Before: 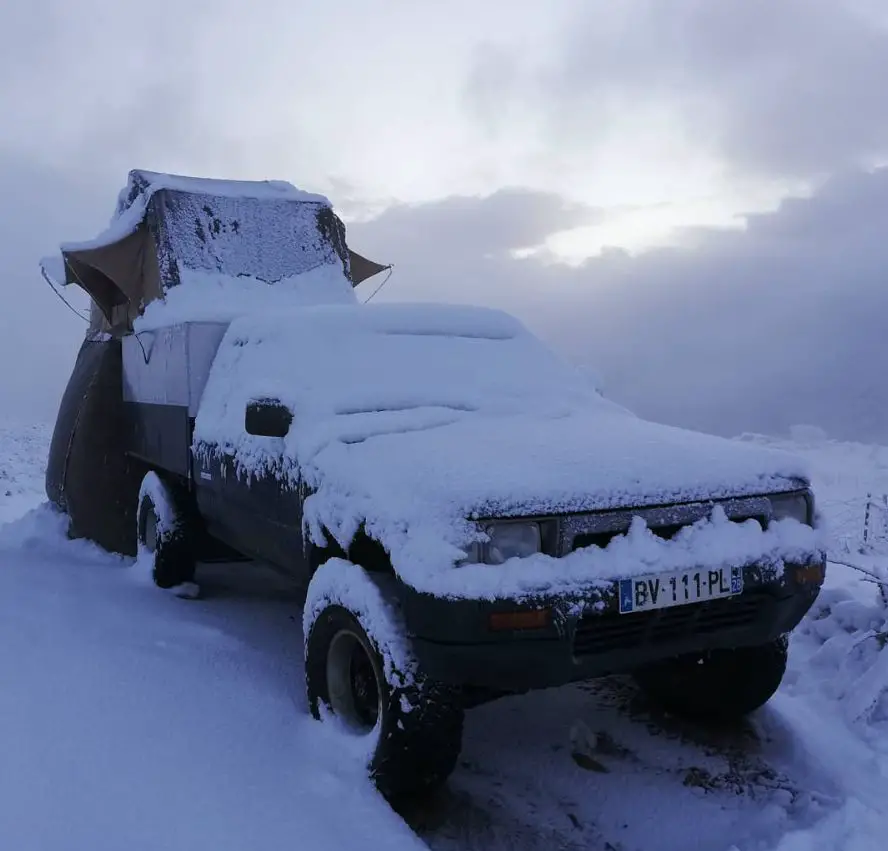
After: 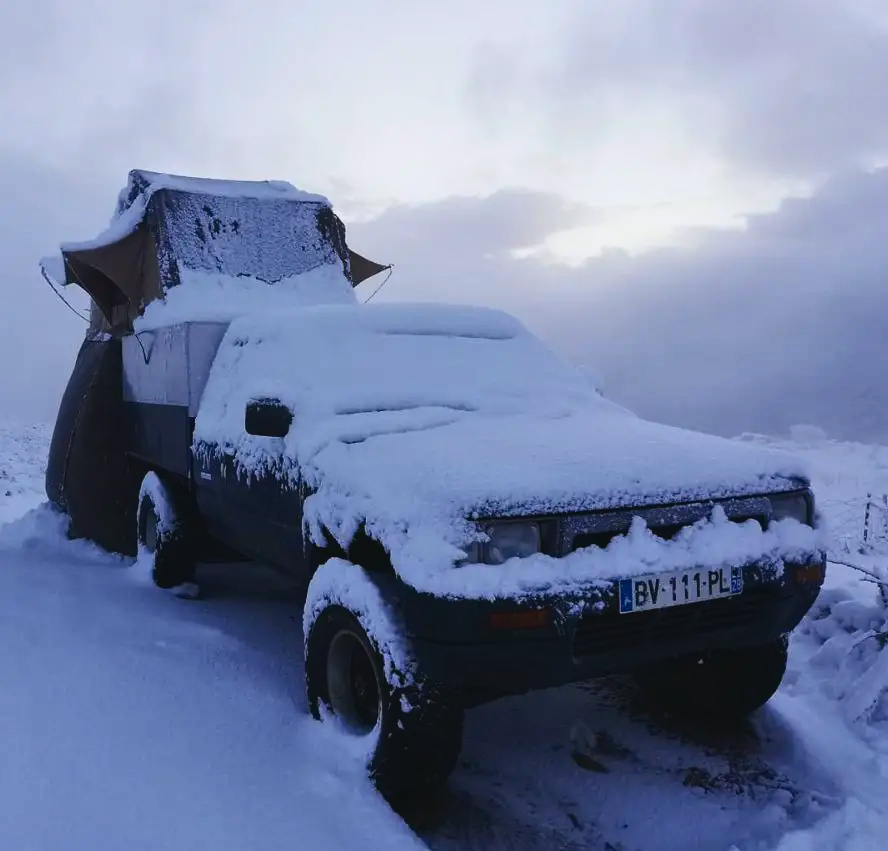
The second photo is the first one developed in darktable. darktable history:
lowpass: radius 0.1, contrast 0.85, saturation 1.1, unbound 0
shadows and highlights: shadows 37.27, highlights -28.18, soften with gaussian
contrast brightness saturation: contrast 0.28
